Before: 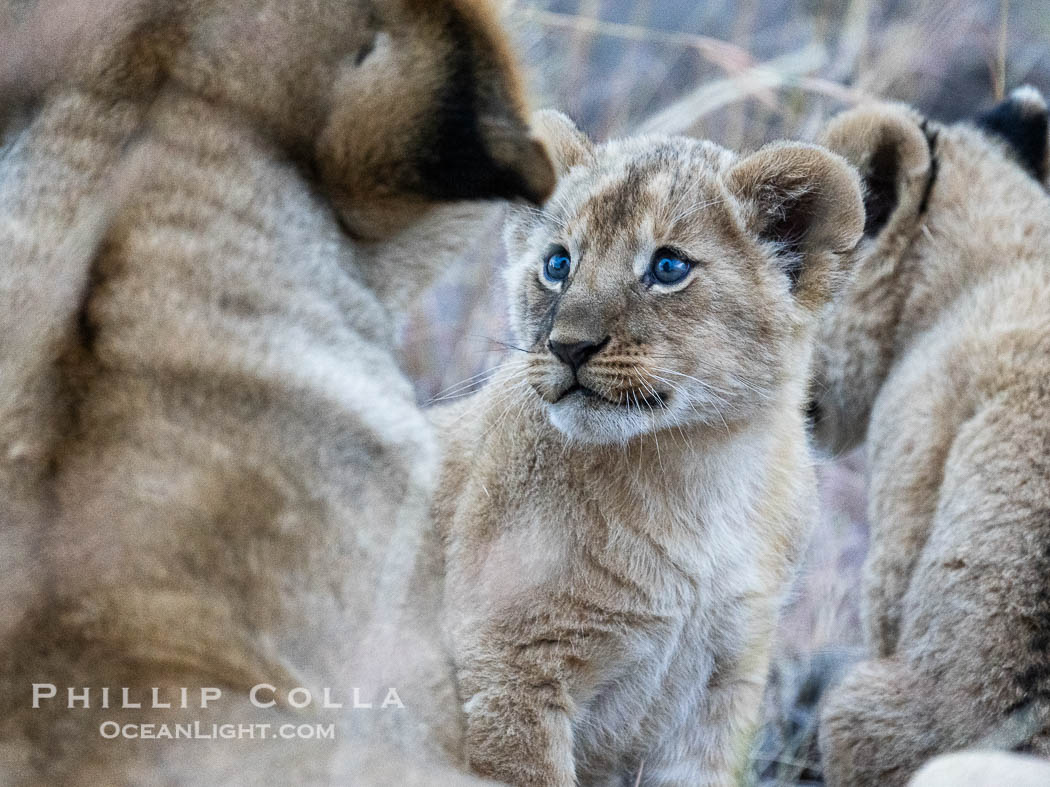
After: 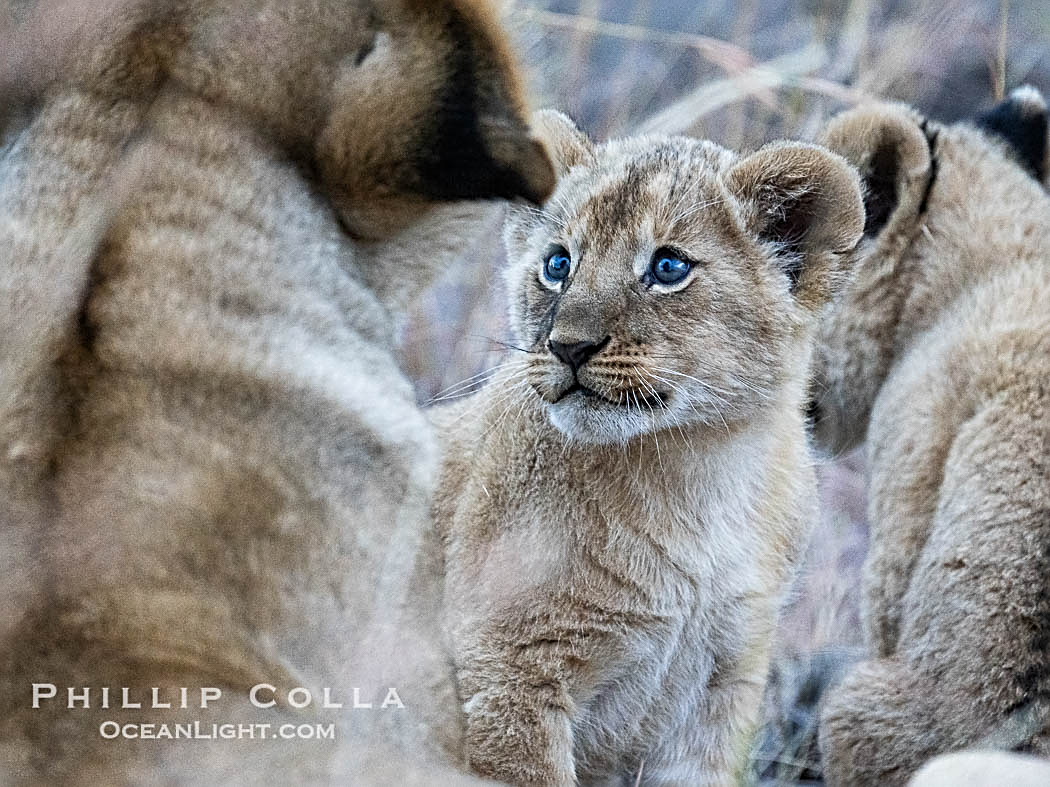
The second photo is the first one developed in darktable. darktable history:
sharpen: radius 2.642, amount 0.66
